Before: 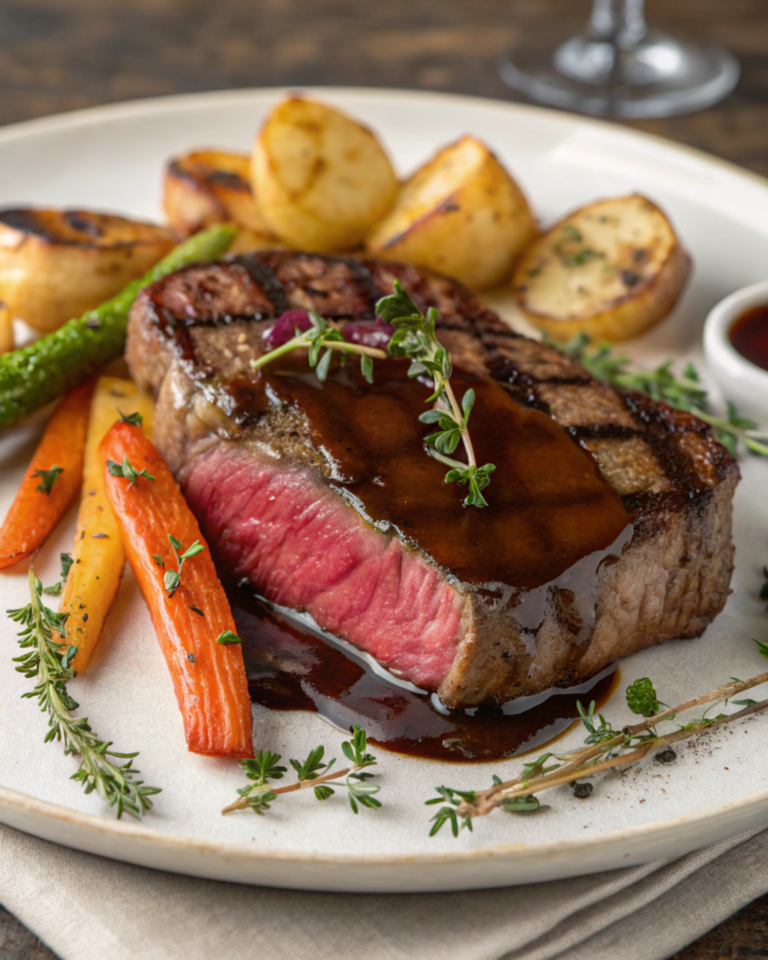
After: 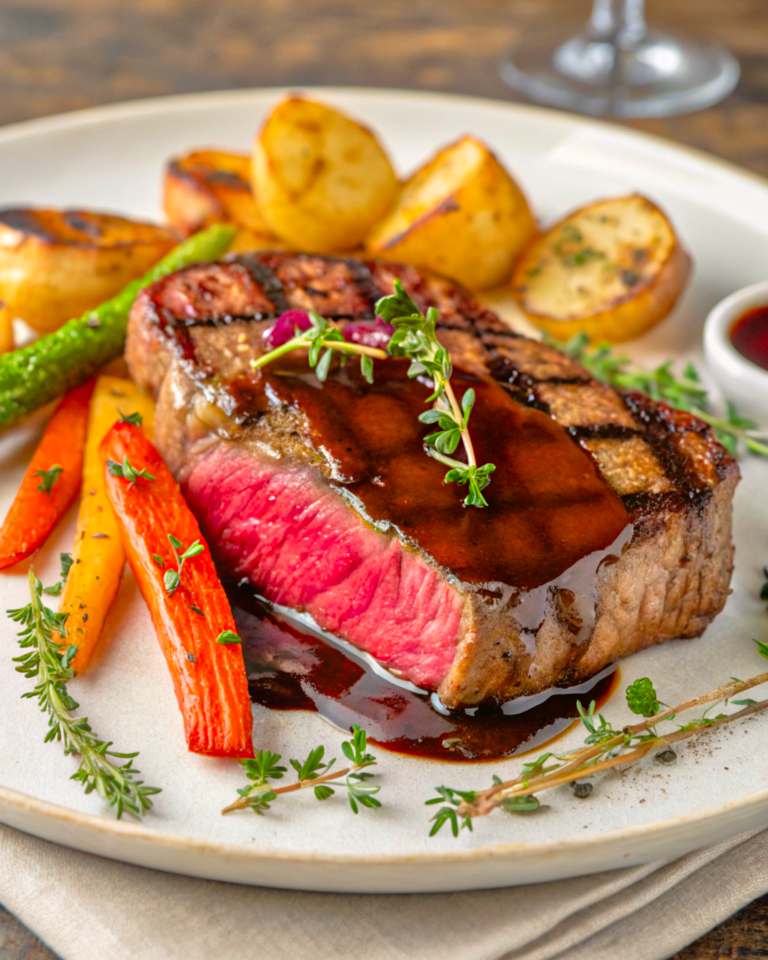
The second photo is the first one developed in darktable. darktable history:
tone equalizer: -7 EV 0.15 EV, -6 EV 0.6 EV, -5 EV 1.15 EV, -4 EV 1.33 EV, -3 EV 1.15 EV, -2 EV 0.6 EV, -1 EV 0.15 EV, mask exposure compensation -0.5 EV
color correction: saturation 1.34
